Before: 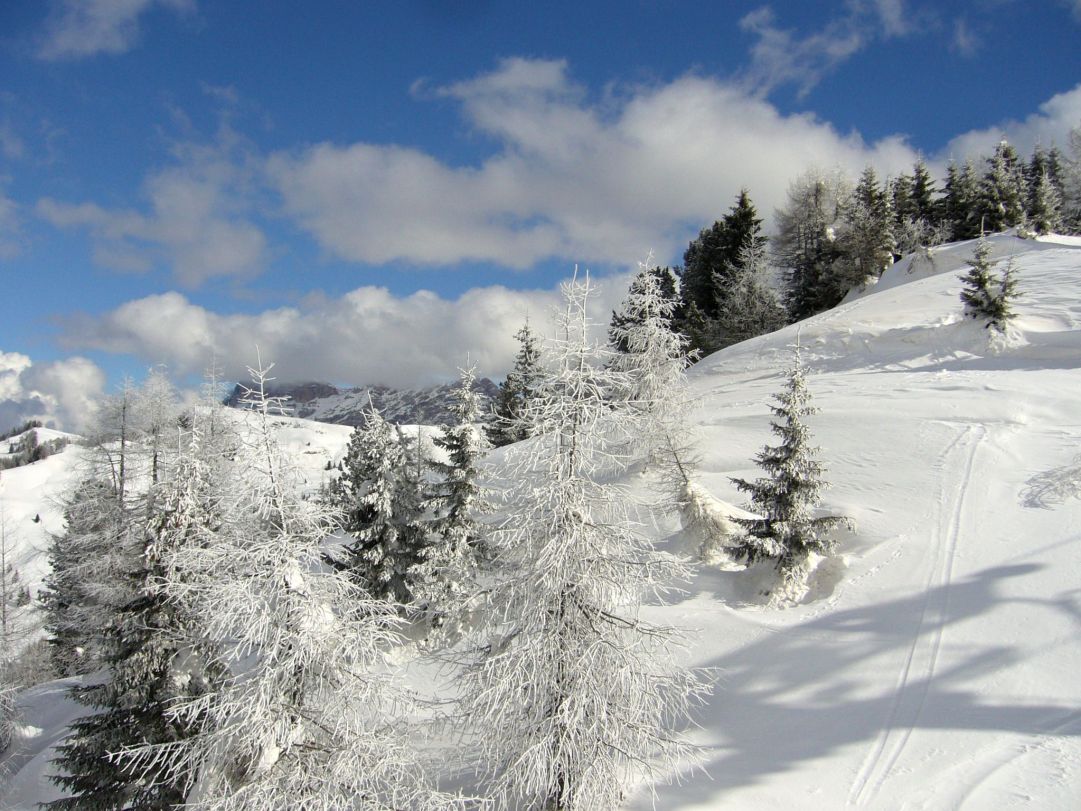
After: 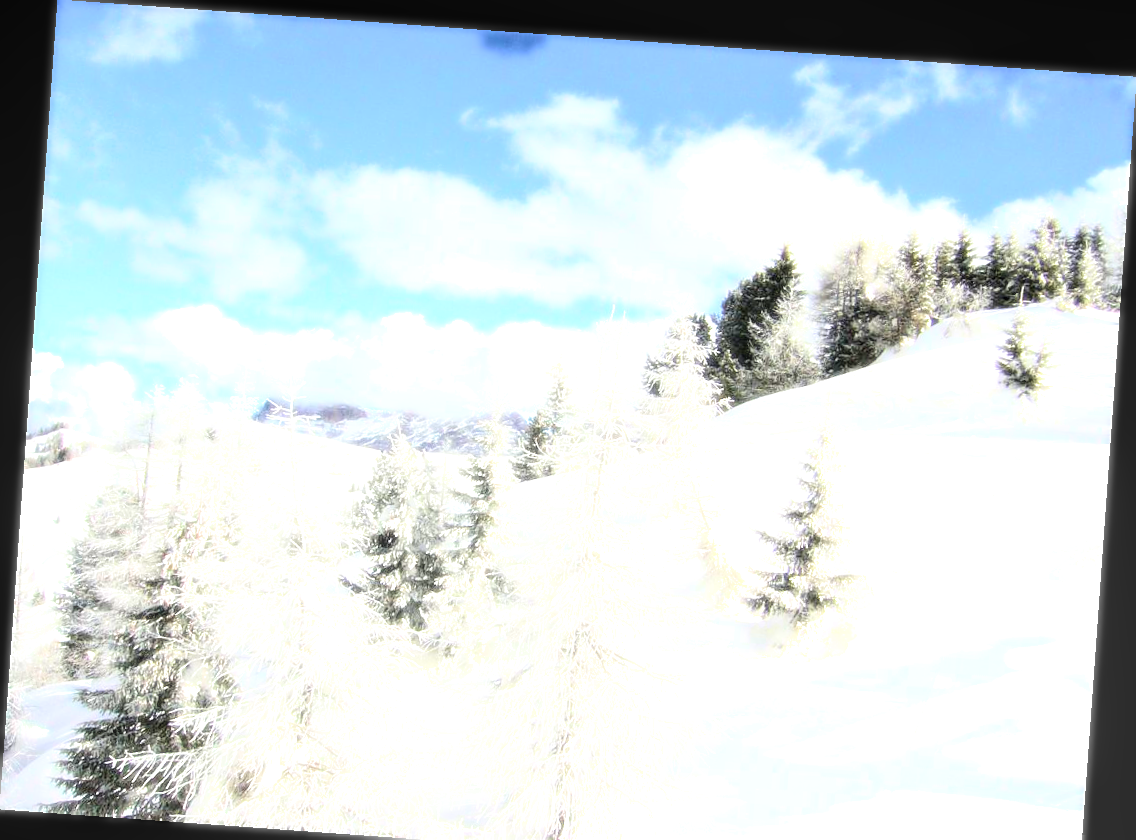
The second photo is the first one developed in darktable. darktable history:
crop and rotate: top 0%, bottom 5.097%
local contrast: on, module defaults
sharpen: on, module defaults
exposure: exposure 1.5 EV, compensate highlight preservation false
tone equalizer: on, module defaults
bloom: size 0%, threshold 54.82%, strength 8.31%
velvia: on, module defaults
rotate and perspective: rotation 4.1°, automatic cropping off
